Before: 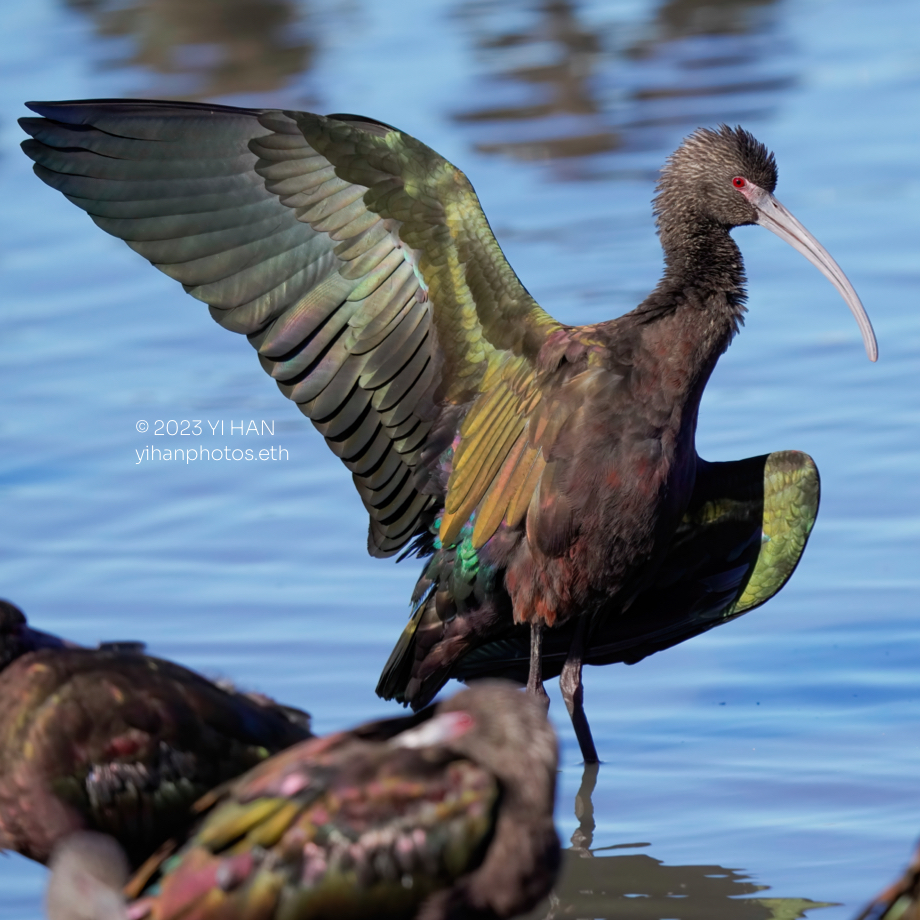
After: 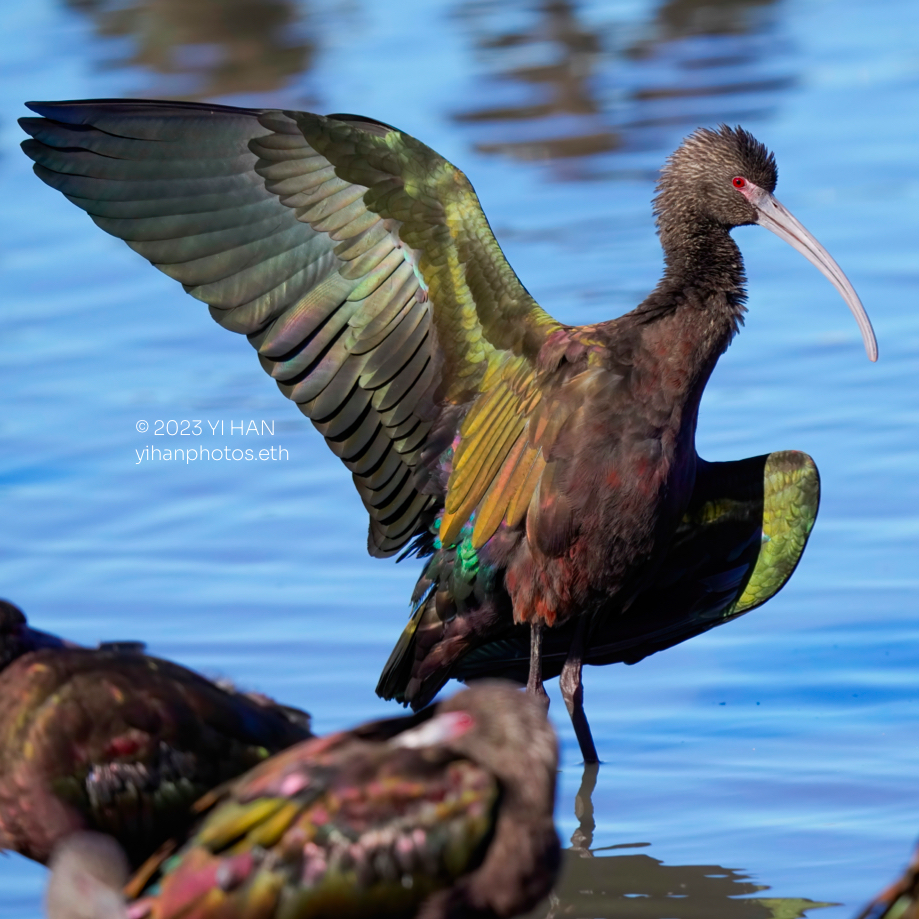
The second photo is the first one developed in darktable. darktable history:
contrast brightness saturation: contrast 0.09, saturation 0.28
